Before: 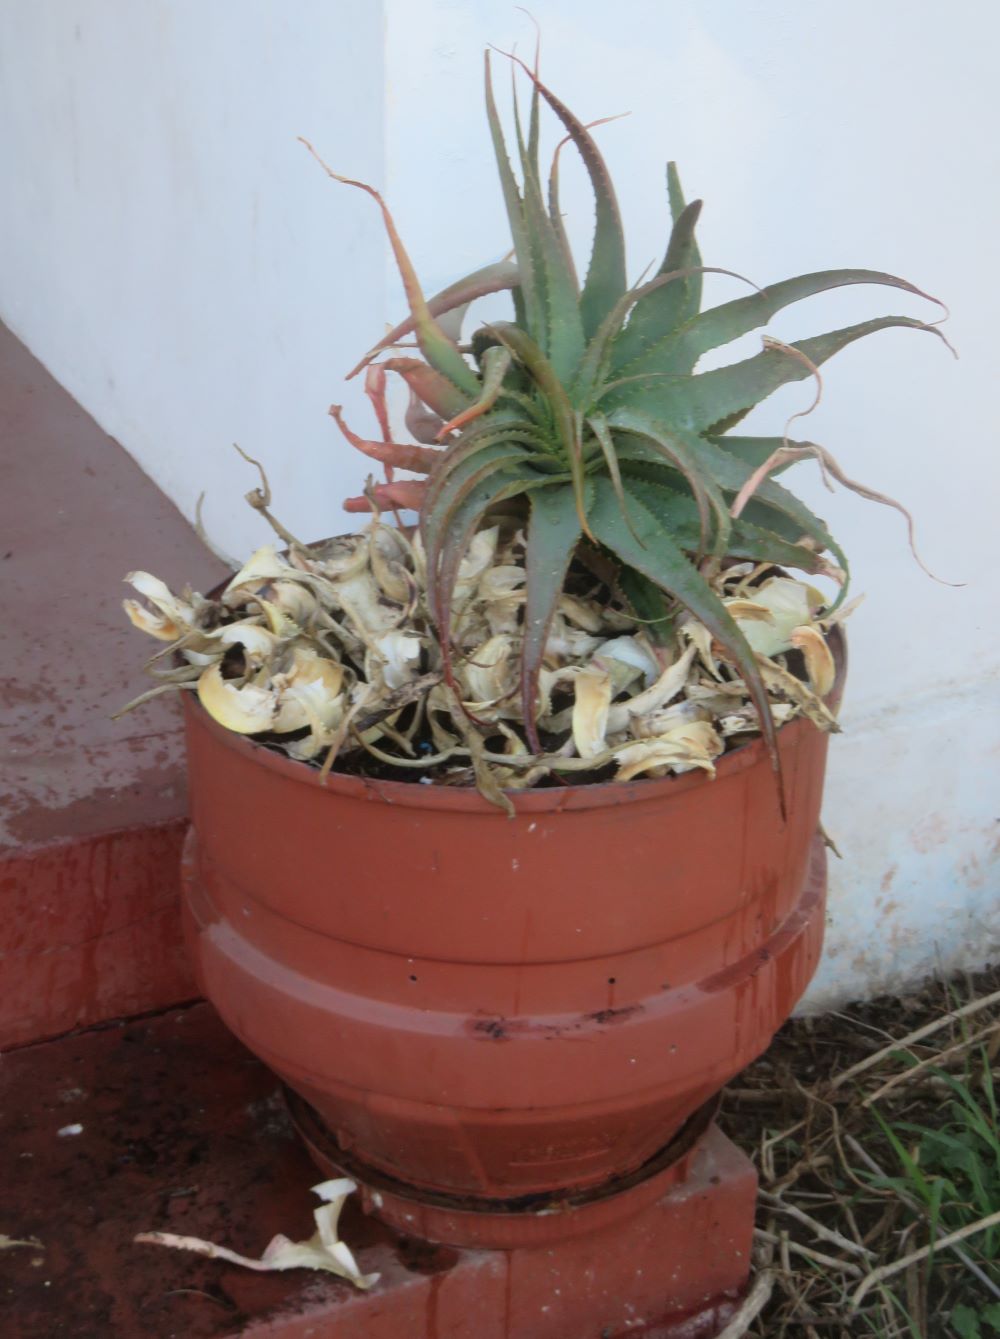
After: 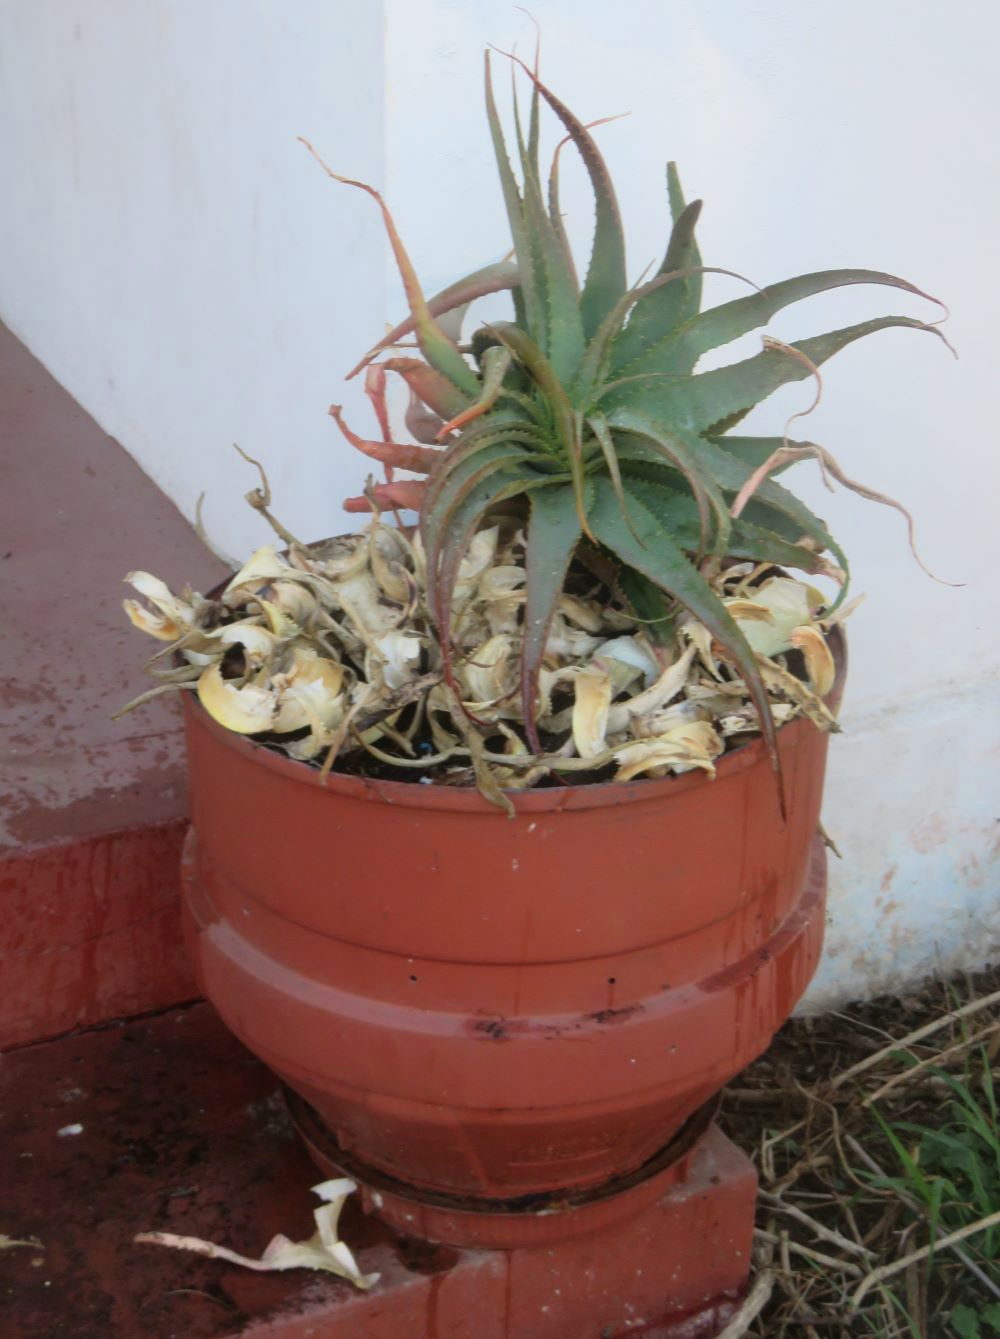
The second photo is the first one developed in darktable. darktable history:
color correction: highlights a* 0.945, highlights b* 2.76, saturation 1.07
